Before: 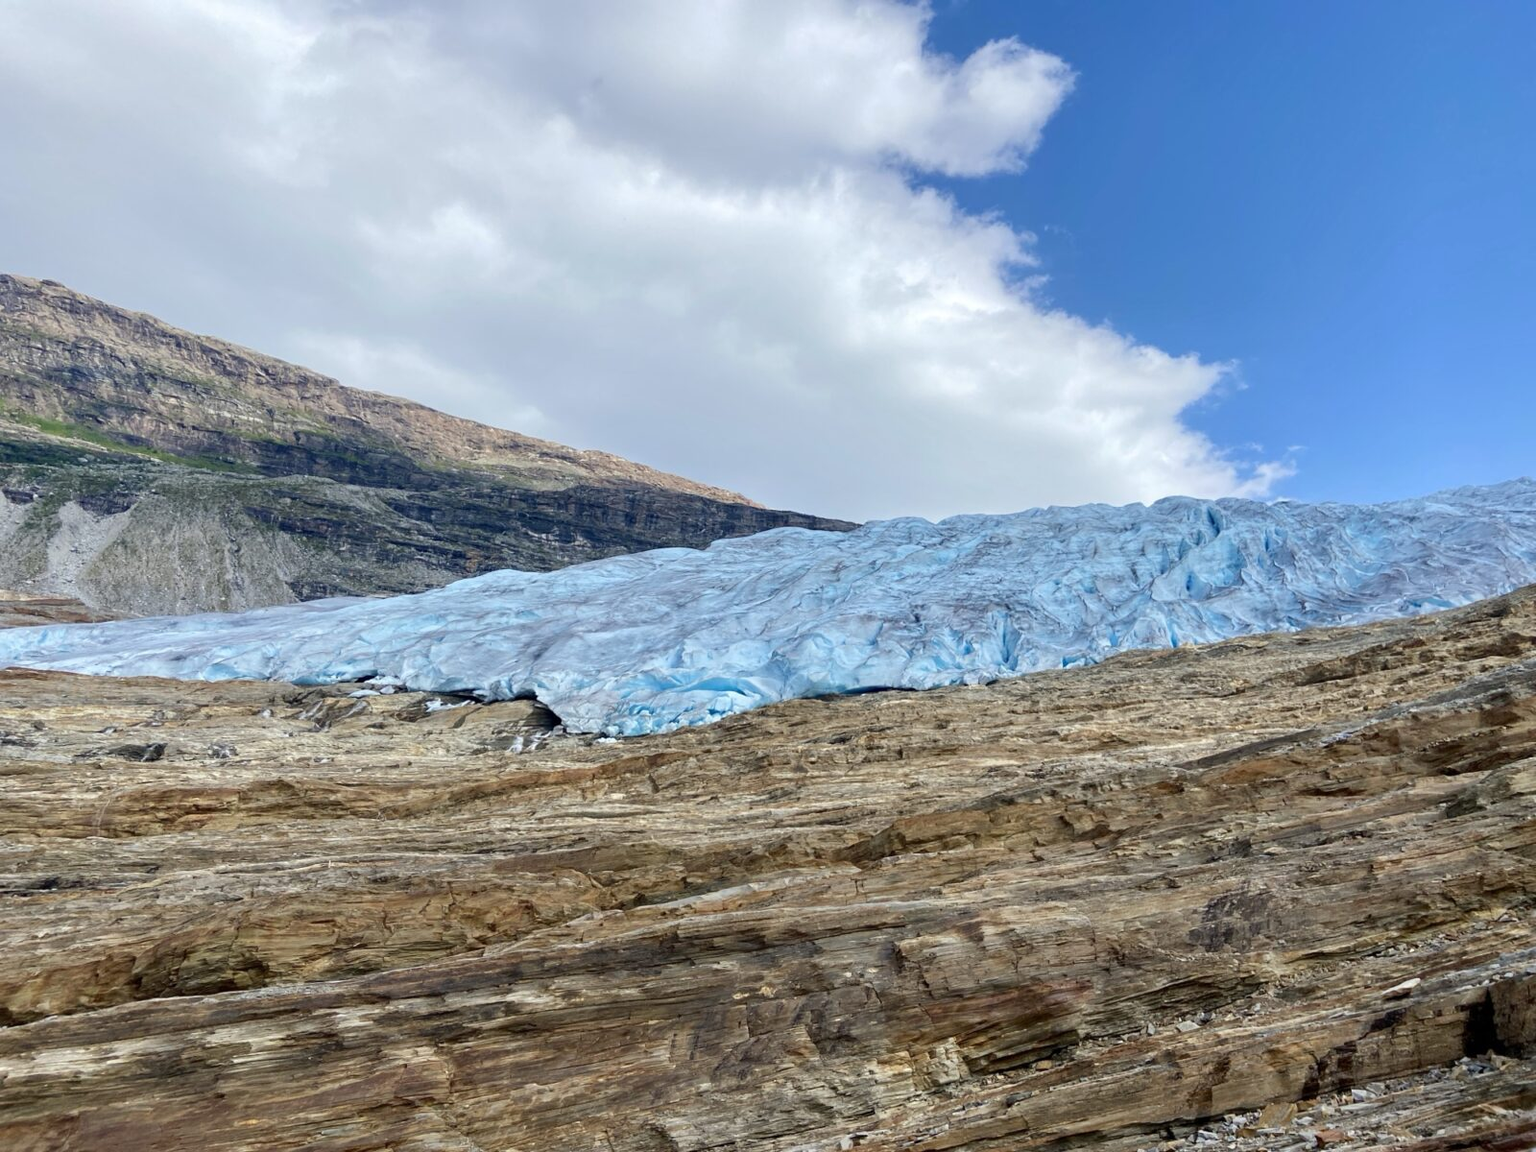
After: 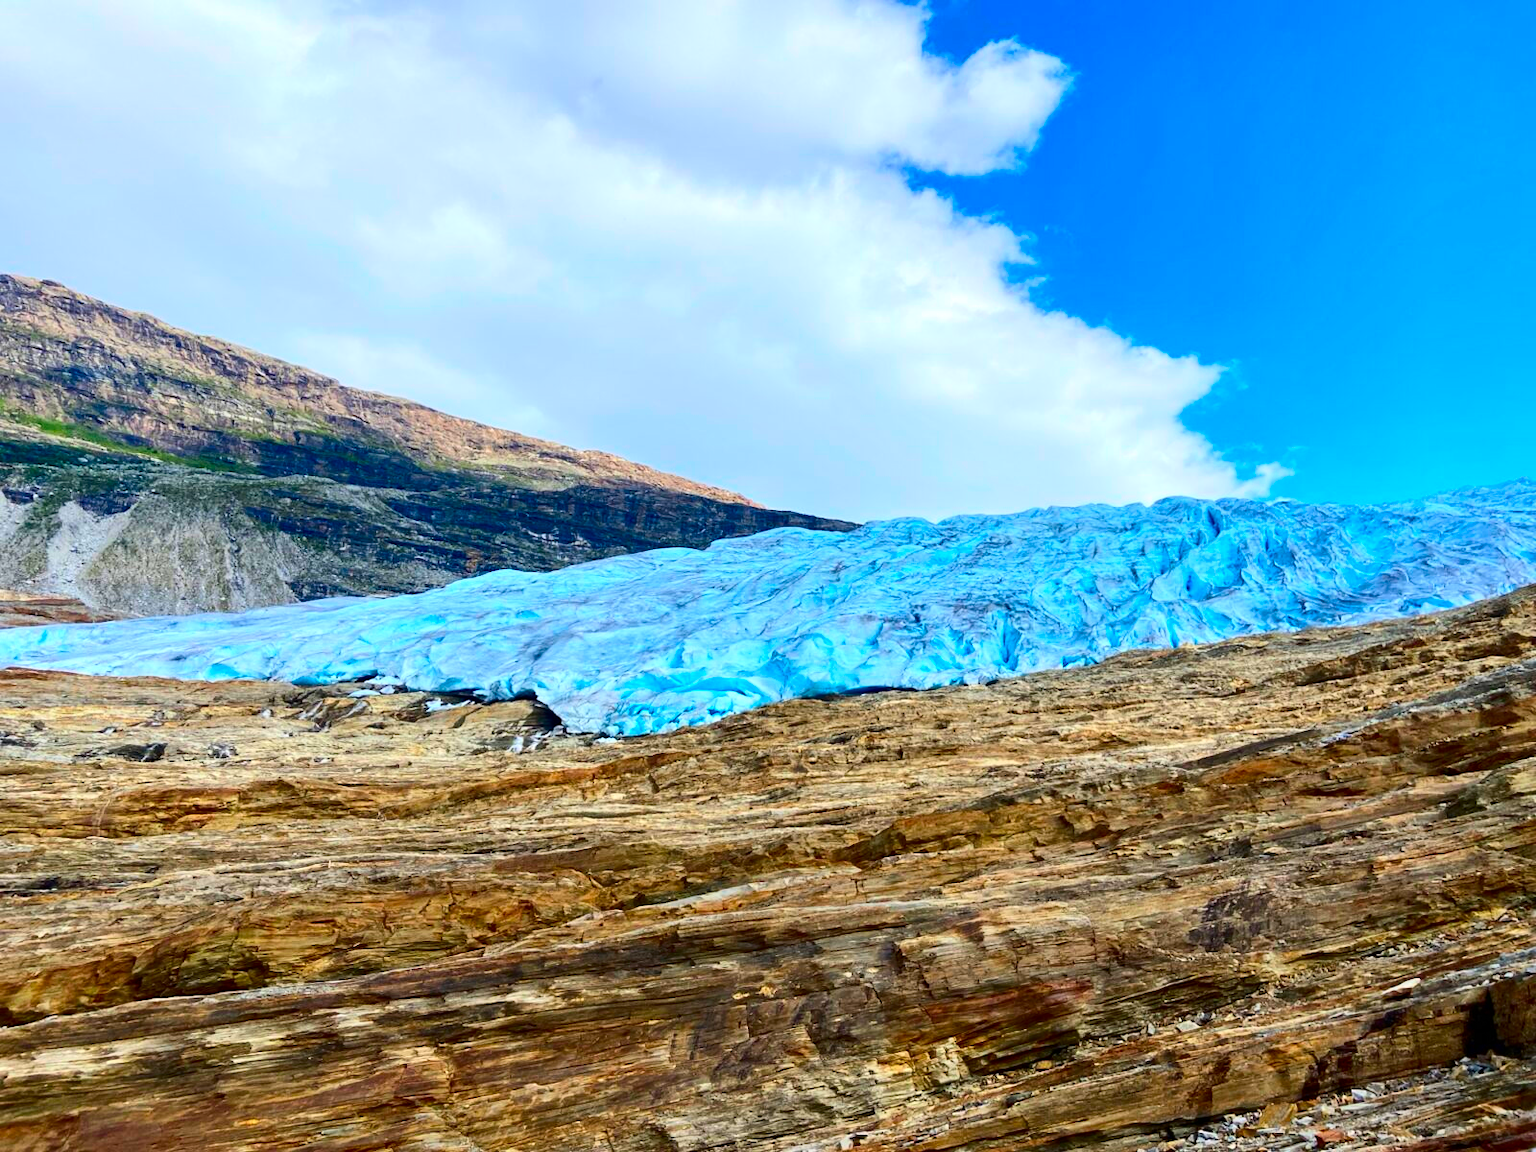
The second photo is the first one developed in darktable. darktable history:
contrast brightness saturation: contrast 0.256, brightness 0.013, saturation 0.884
